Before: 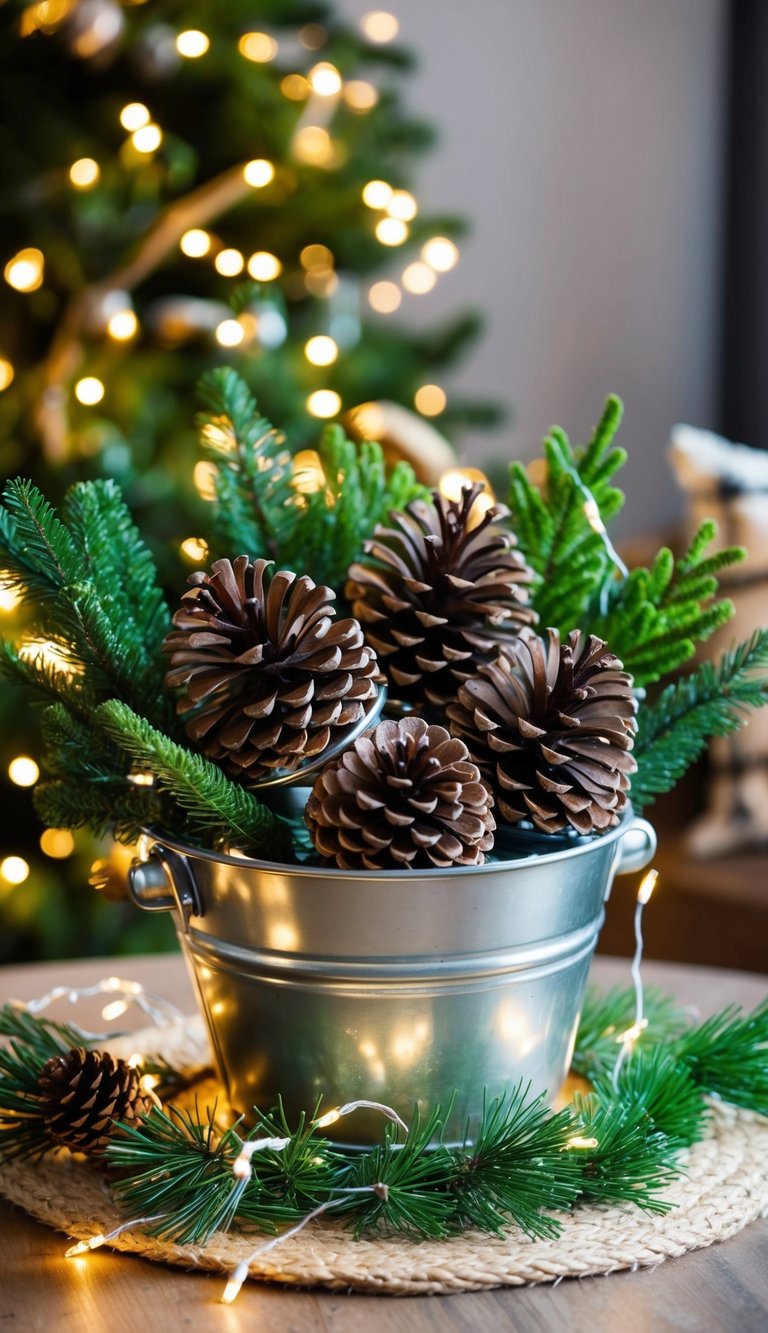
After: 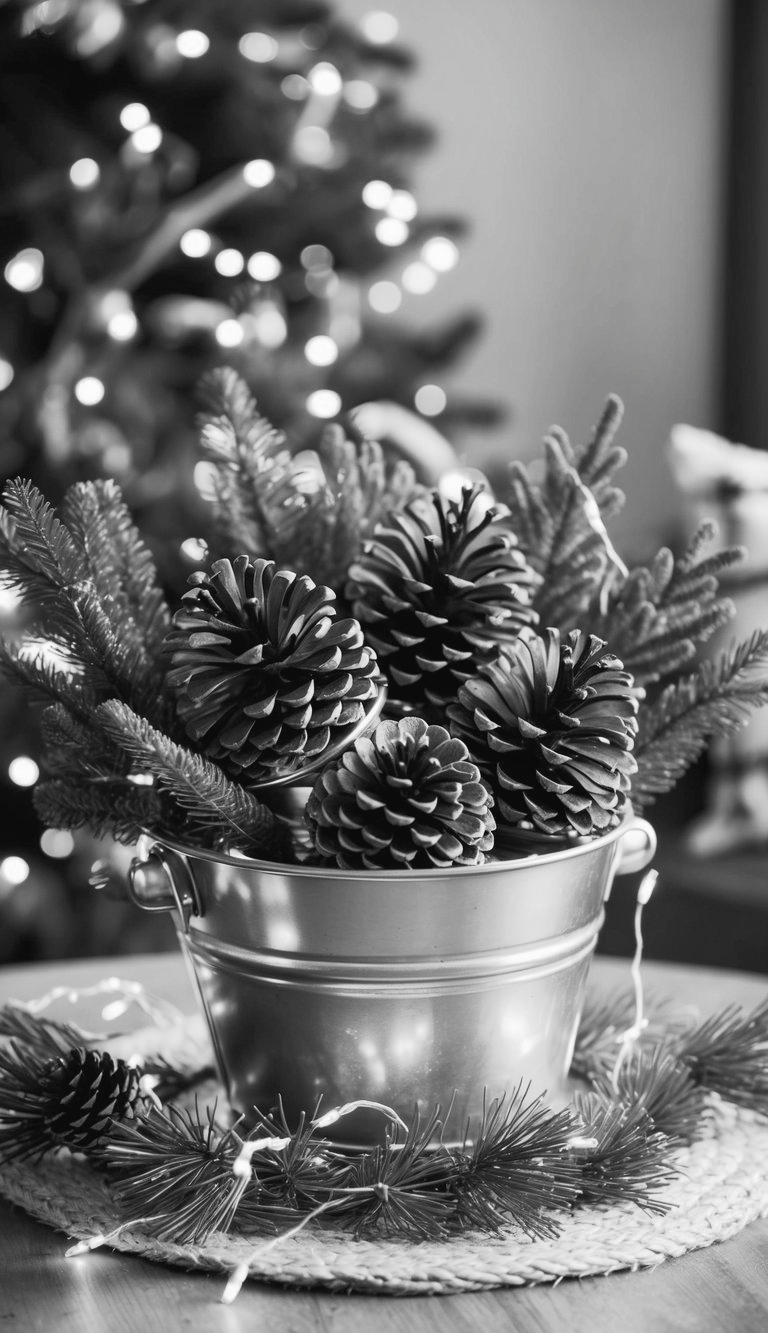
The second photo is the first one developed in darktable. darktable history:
tone curve: curves: ch0 [(0, 0) (0.003, 0.026) (0.011, 0.03) (0.025, 0.047) (0.044, 0.082) (0.069, 0.119) (0.1, 0.157) (0.136, 0.19) (0.177, 0.231) (0.224, 0.27) (0.277, 0.318) (0.335, 0.383) (0.399, 0.456) (0.468, 0.532) (0.543, 0.618) (0.623, 0.71) (0.709, 0.786) (0.801, 0.851) (0.898, 0.908) (1, 1)], preserve colors none
color look up table: target L [86.7, 86.7, 87.41, 75.88, 67, 61.32, 49.24, 34.88, 21.25, 201, 72.94, 62.46, 59.41, 55.8, 51.22, 41.83, 49.64, 44, 51.22, 45.36, 43.19, 32.32, 33.46, 9.598, 14.2, 2.461, 90.24, 80.97, 83.12, 74.42, 67.74, 64.74, 62.08, 71.47, 63.98, 46.84, 57.09, 37.13, 40.73, 23.07, 21.7, 17.06, 94.45, 83.12, 77.34, 79.88, 53.68, 48.44, 5.065], target a [-0.002 ×4, 0 ×6, -0.001, 0, 0, 0.001, 0, 0.001, 0, 0, 0, 0.001, 0, 0, 0.001, 0, 0, 0, -0.001, -0.001, -0.002, -0.001, 0, 0, 0, -0.001, 0, 0, 0, 0.001, 0, 0, 0, -0.001, -0.001, -0.002, -0.001, 0, 0.001, 0, 0], target b [0.022 ×4, 0.002, 0.002, 0.001, 0.001, 0.001, -0.001, 0.002, 0.002, 0.002, -0.004, 0.001, -0.003, 0.001, 0.001, 0.001, -0.003, 0.001, -0.003, -0.003, -0.001, -0.001, 0.001, 0.001, 0.022, 0.023, 0.022, 0.002 ×5, 0.001, 0.002, -0.003, -0.003, 0.001, 0.001, 0.009, 0, 0.023, 0.002, 0.001, -0.002, 0.001, 0.001], num patches 49
